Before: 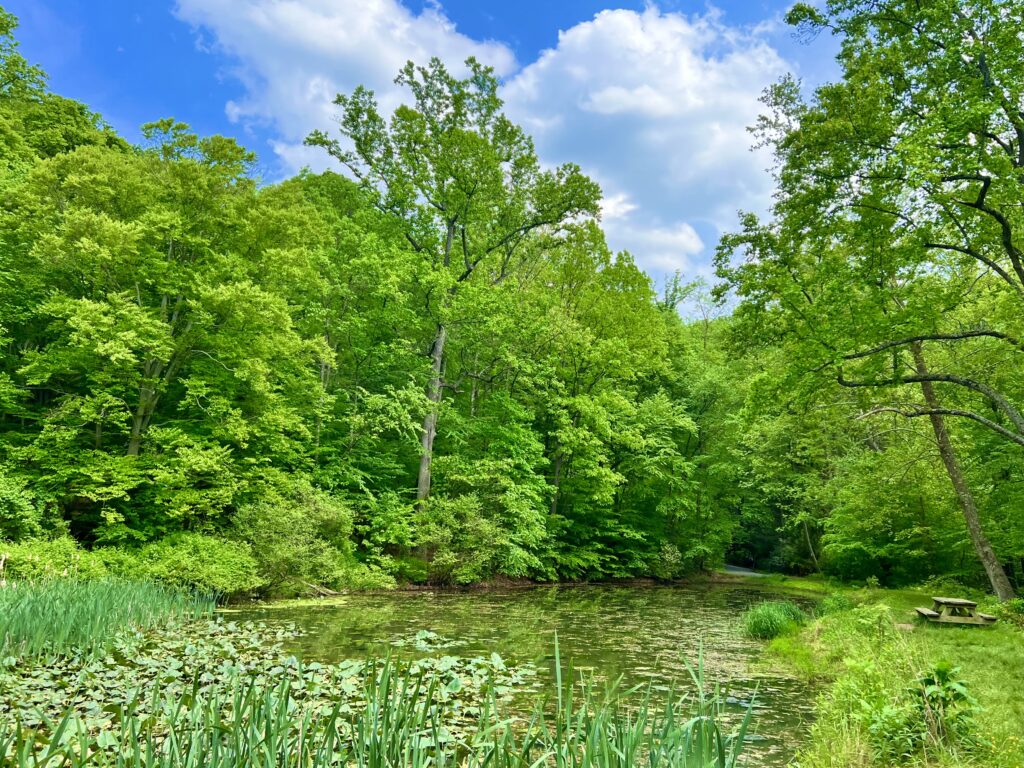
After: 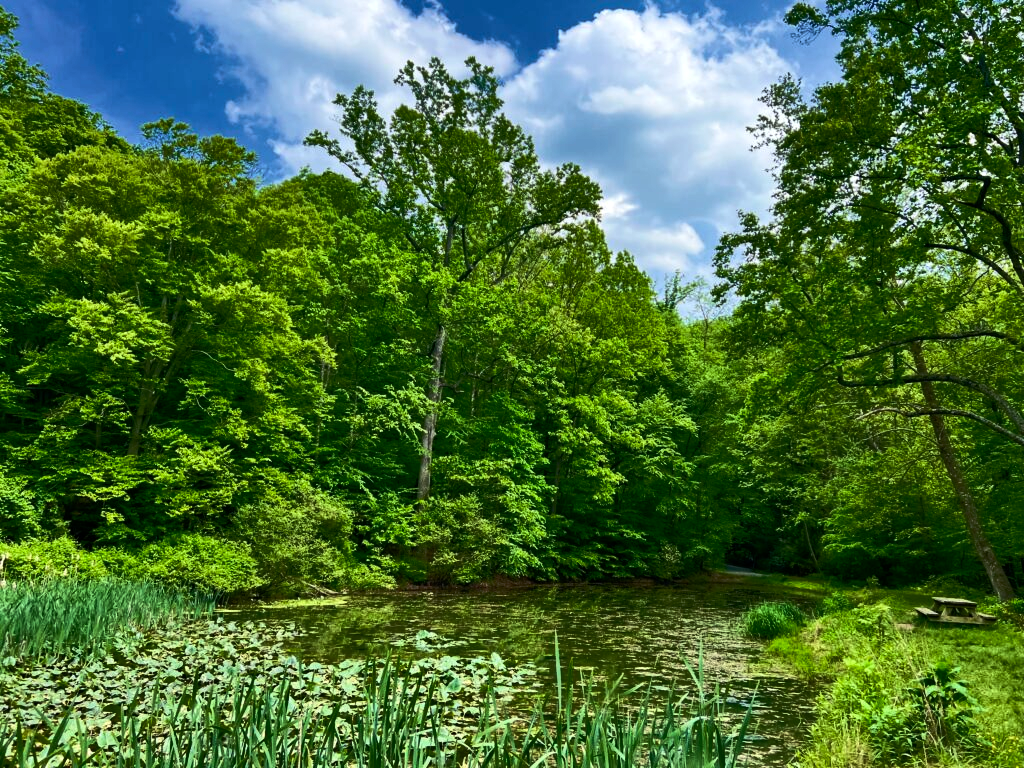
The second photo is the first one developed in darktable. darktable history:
color balance rgb: perceptual saturation grading › global saturation 15.583%, perceptual saturation grading › highlights -19.623%, perceptual saturation grading › shadows 19.729%, perceptual brilliance grading › highlights 2.019%, perceptual brilliance grading › mid-tones -49.845%, perceptual brilliance grading › shadows -49.549%
